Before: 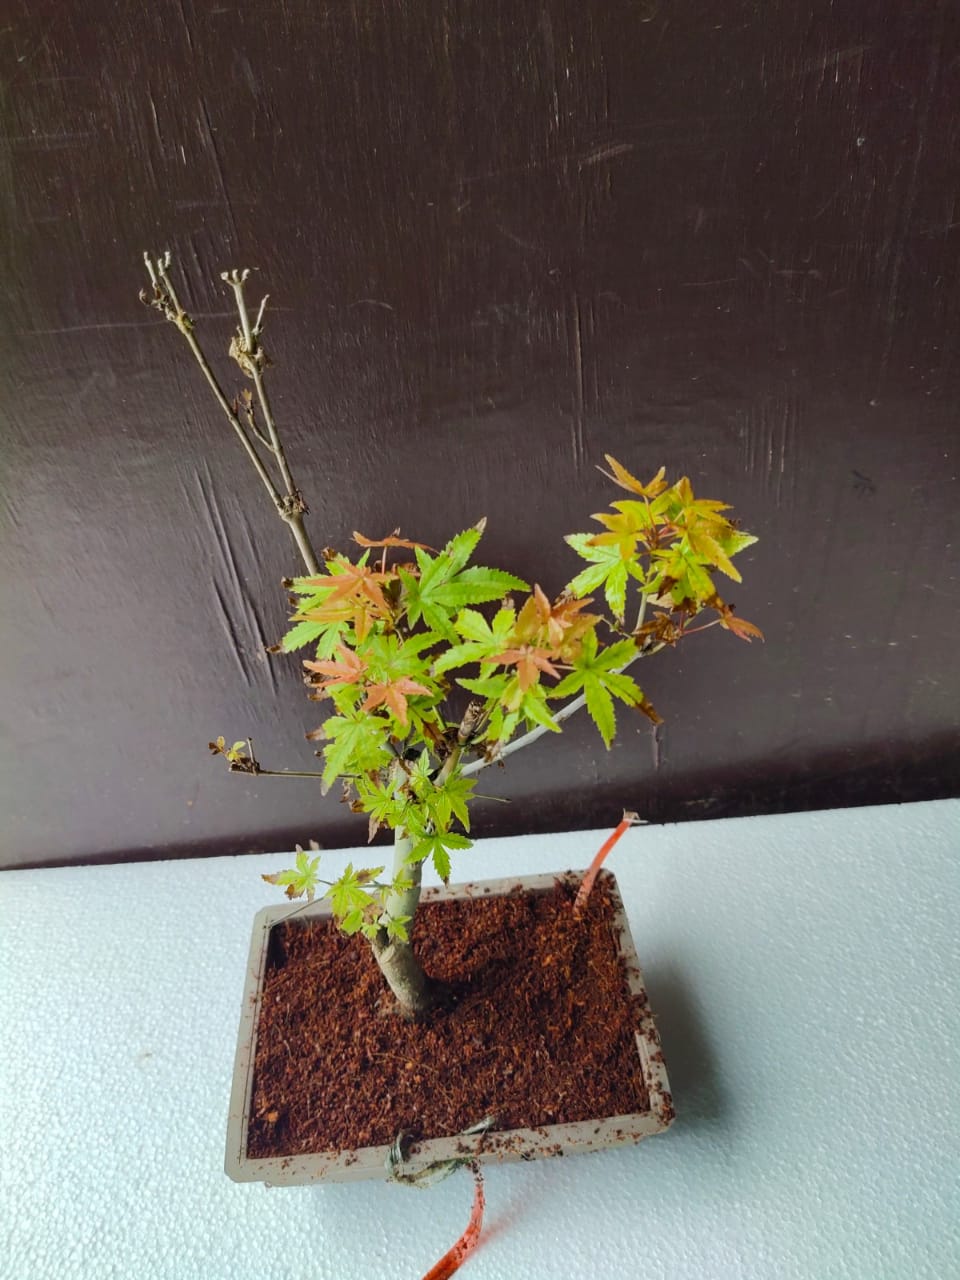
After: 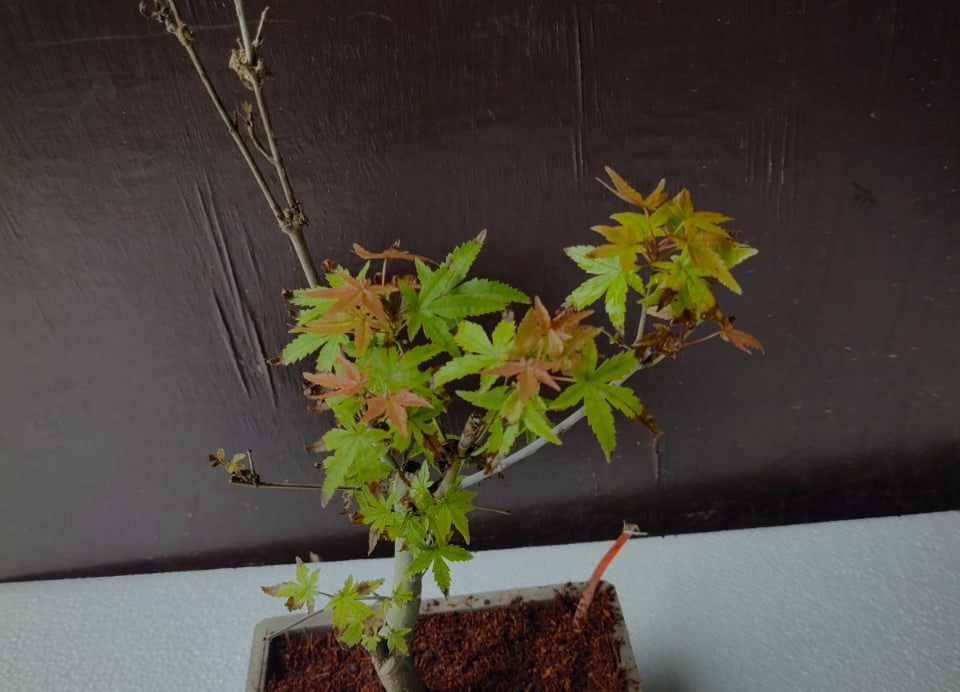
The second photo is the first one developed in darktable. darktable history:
vignetting: brightness -0.278
crop and rotate: top 22.577%, bottom 23.329%
tone equalizer: -8 EV -1.99 EV, -7 EV -1.99 EV, -6 EV -1.97 EV, -5 EV -1.97 EV, -4 EV -1.96 EV, -3 EV -1.99 EV, -2 EV -1.97 EV, -1 EV -1.61 EV, +0 EV -1.99 EV, smoothing diameter 2.02%, edges refinement/feathering 24.85, mask exposure compensation -1.57 EV, filter diffusion 5
exposure: exposure 0.773 EV, compensate exposure bias true, compensate highlight preservation false
